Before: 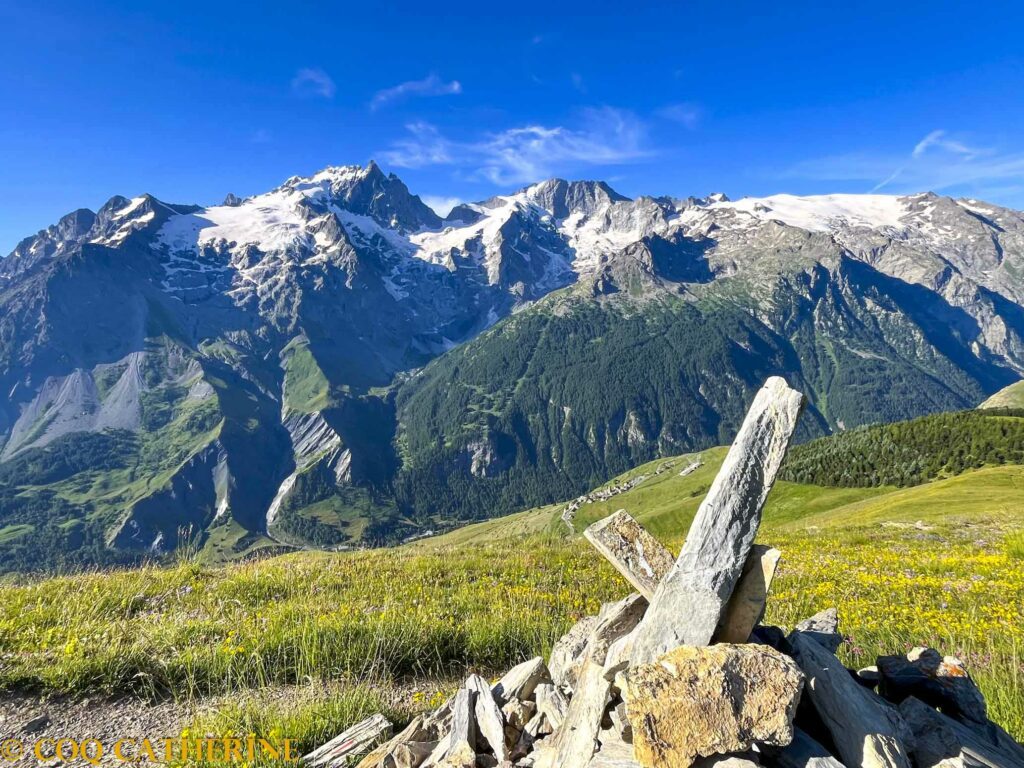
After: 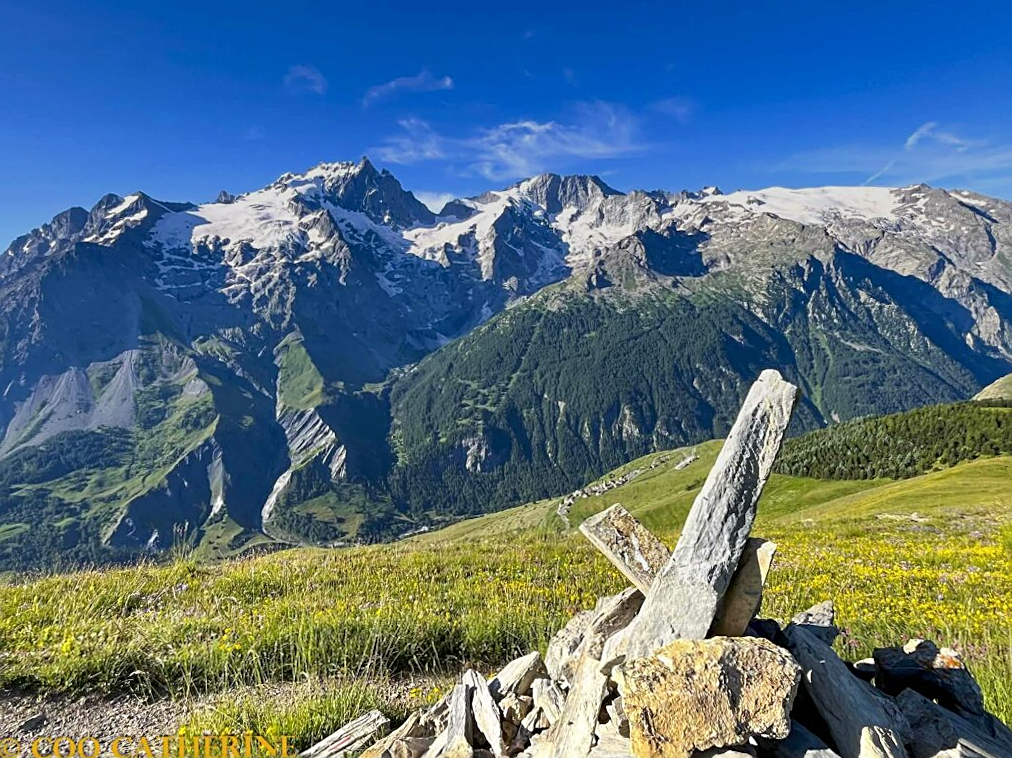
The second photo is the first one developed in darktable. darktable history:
sharpen: on, module defaults
graduated density: on, module defaults
exposure: compensate highlight preservation false
rotate and perspective: rotation -0.45°, automatic cropping original format, crop left 0.008, crop right 0.992, crop top 0.012, crop bottom 0.988
